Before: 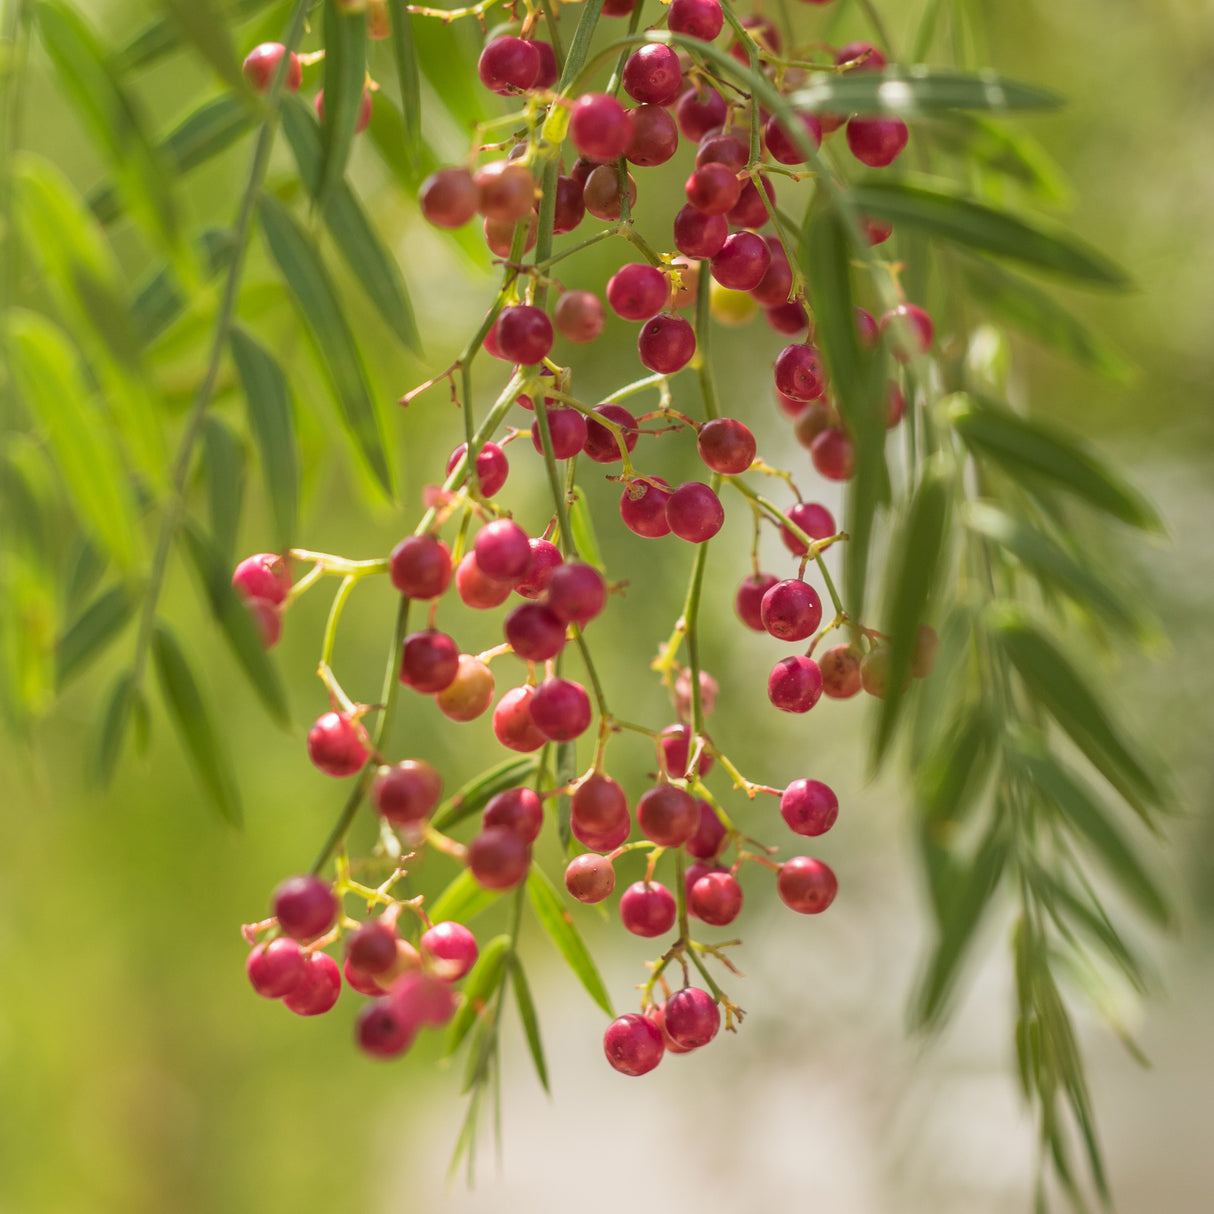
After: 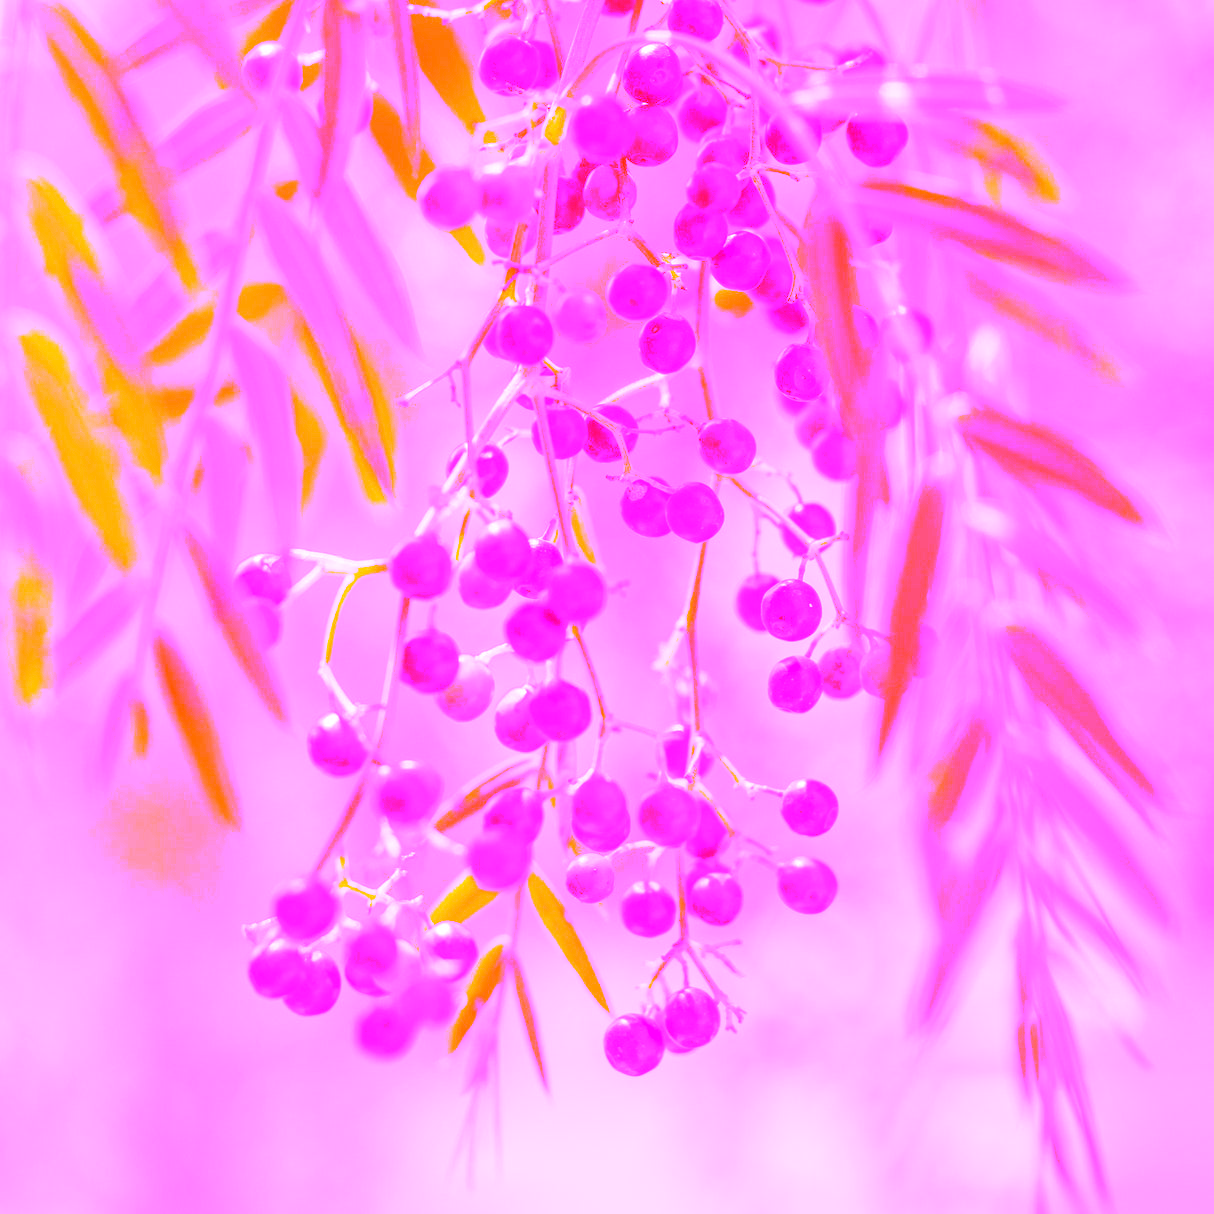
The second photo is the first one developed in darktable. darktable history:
white balance: red 8, blue 8
